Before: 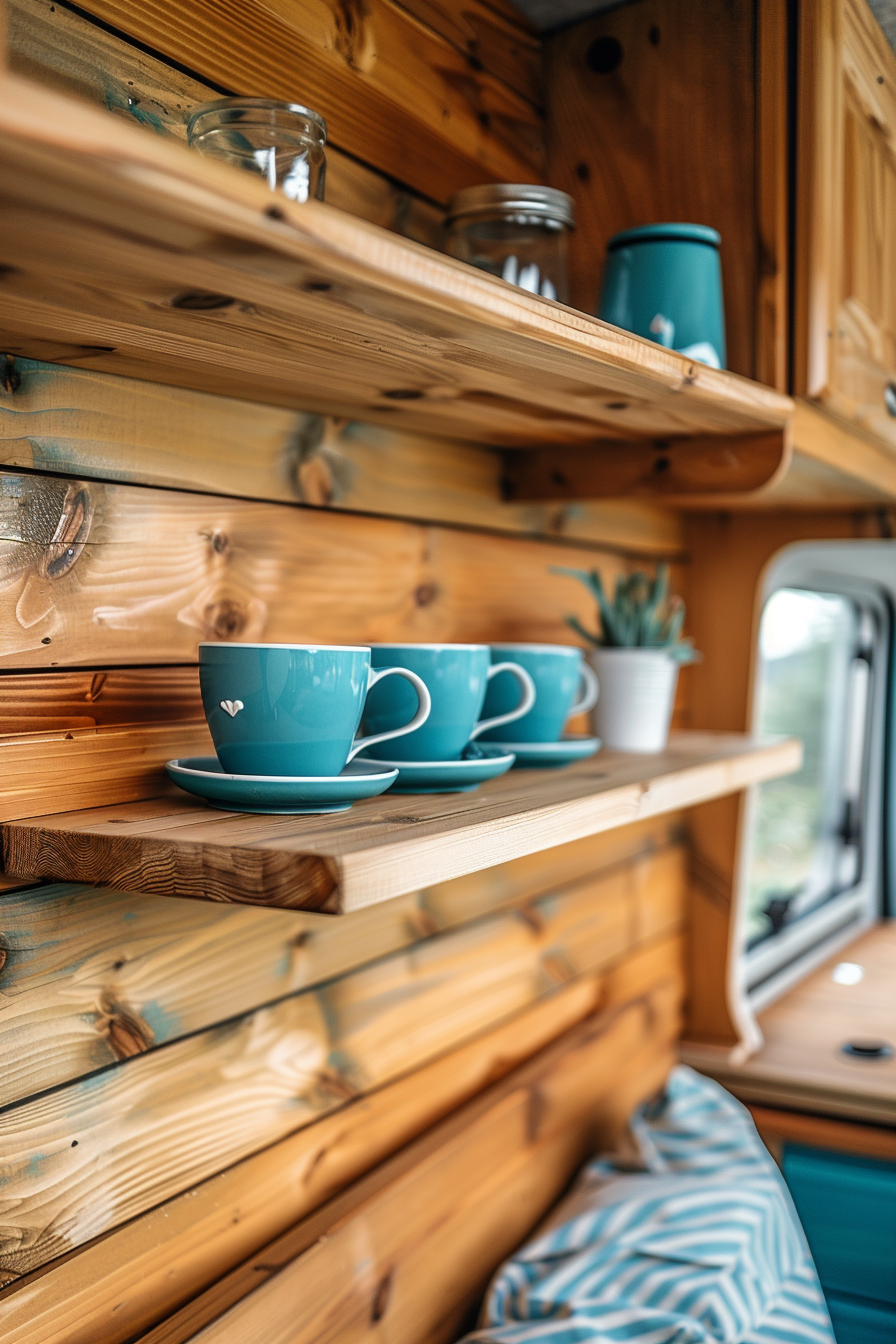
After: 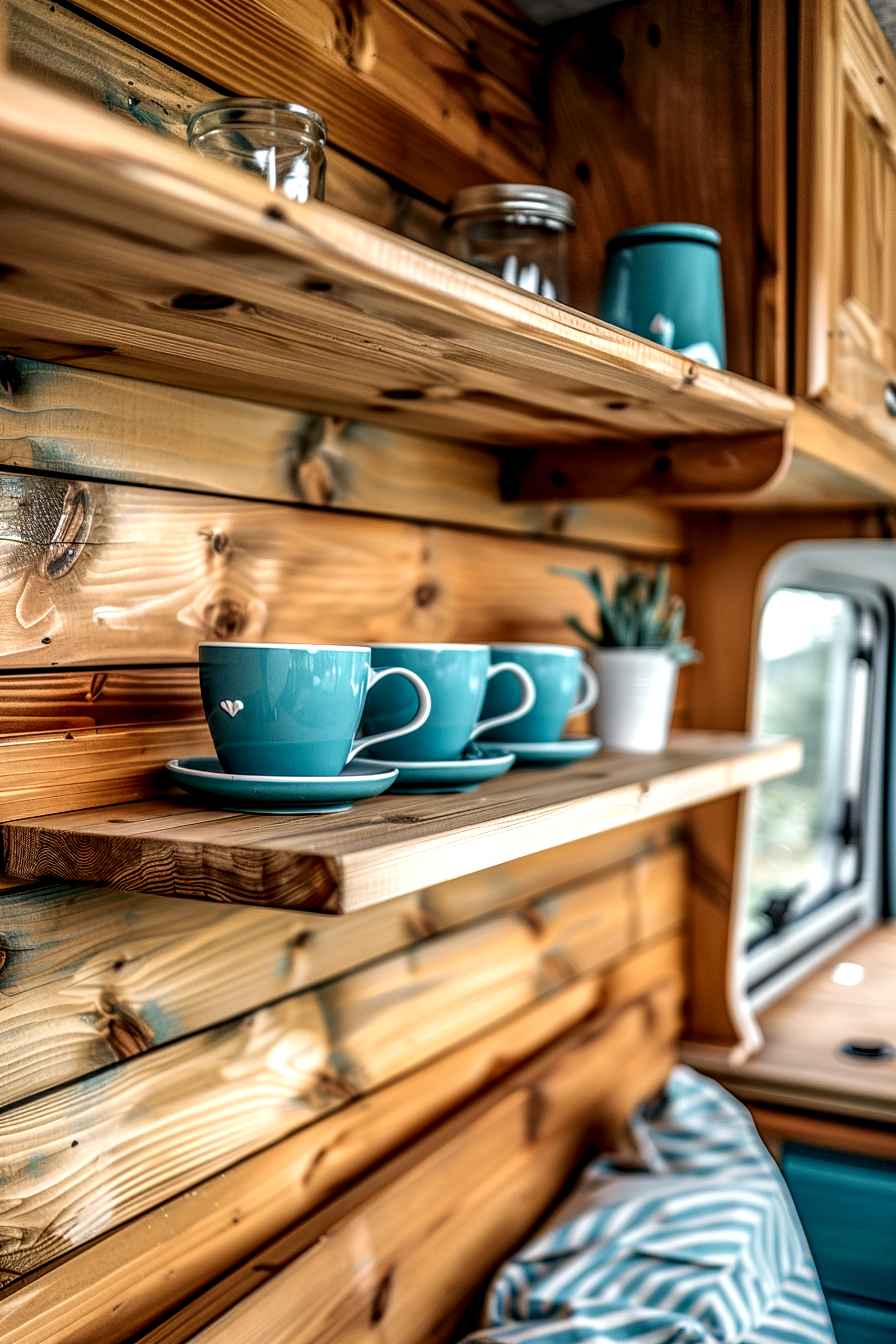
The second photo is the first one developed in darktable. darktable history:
local contrast: highlights 13%, shadows 38%, detail 183%, midtone range 0.468
